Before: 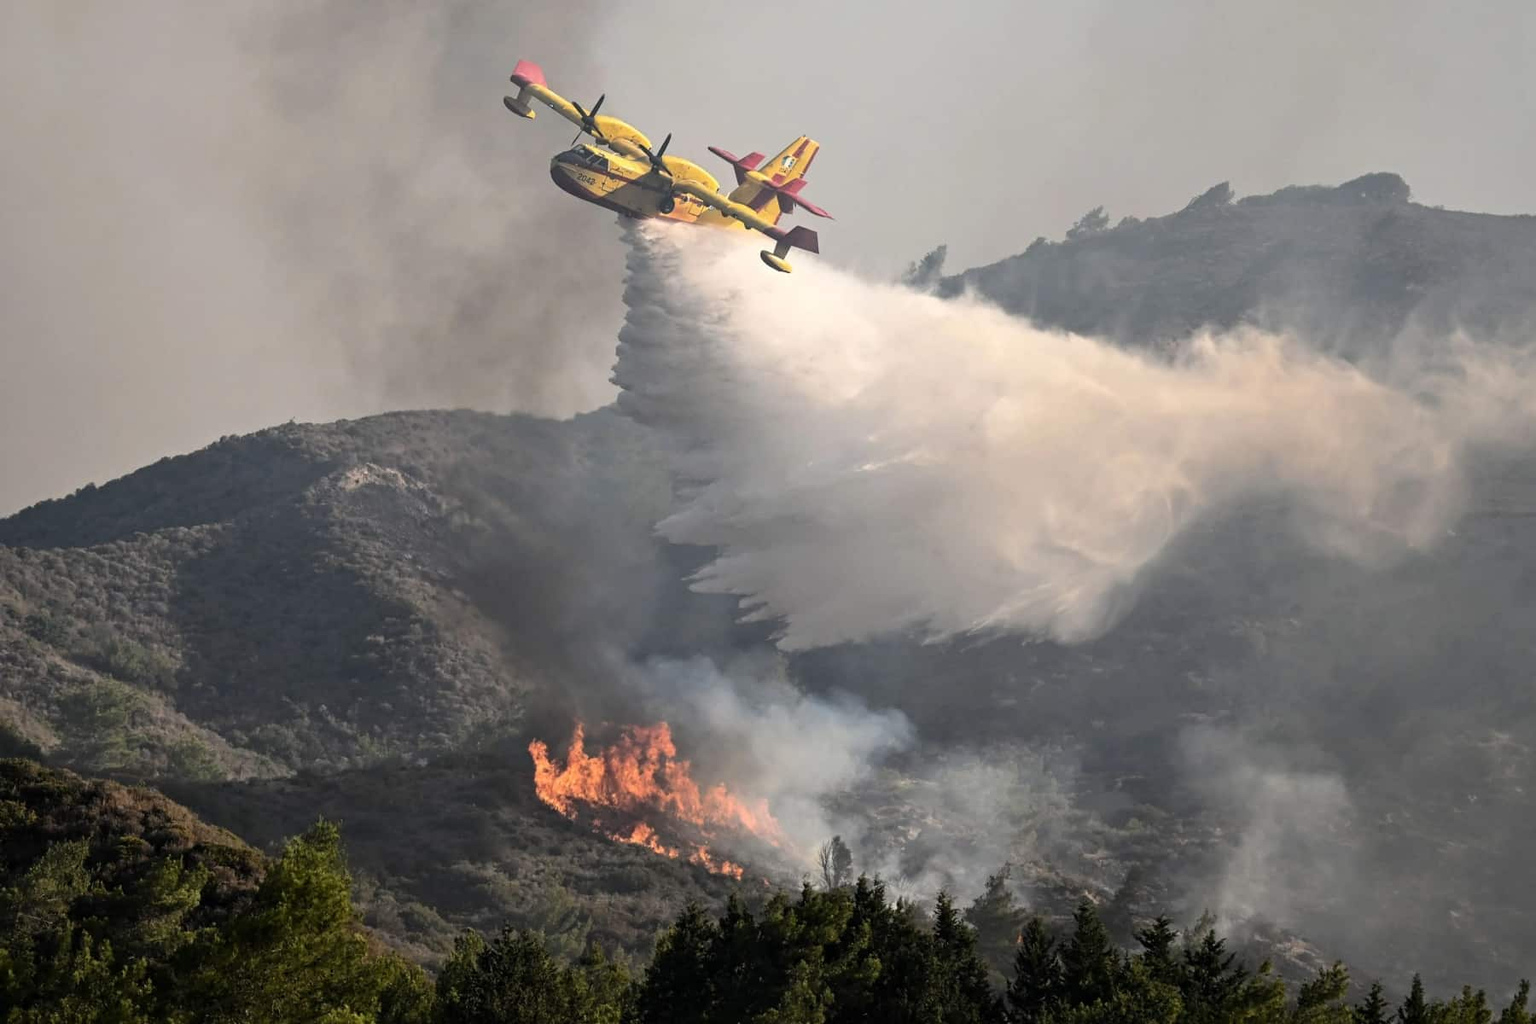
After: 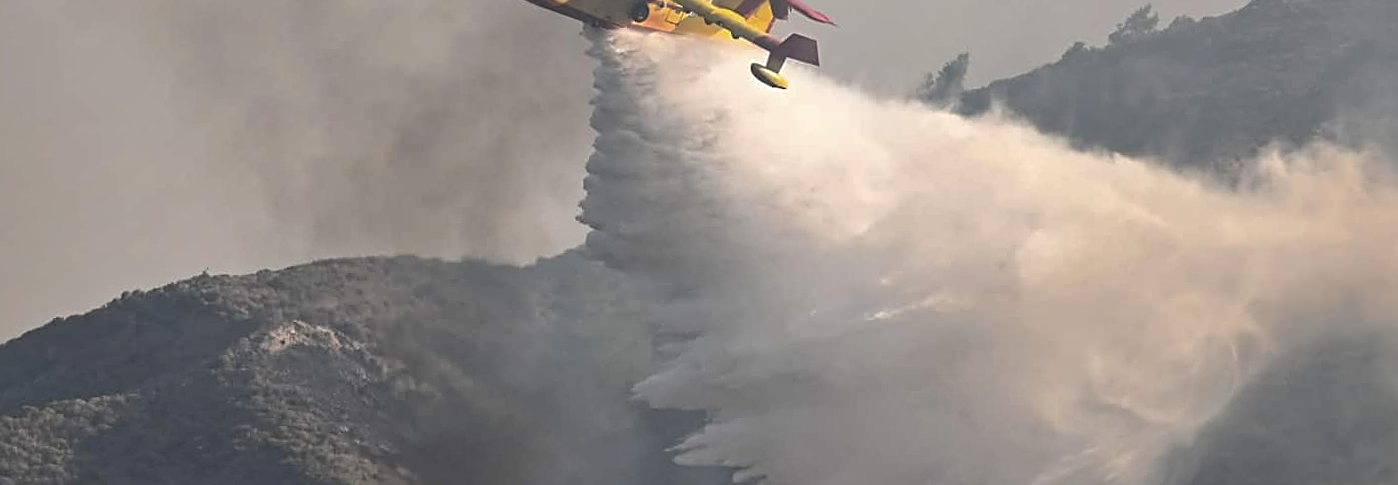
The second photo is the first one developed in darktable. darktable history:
crop: left 7.036%, top 18.398%, right 14.379%, bottom 40.043%
shadows and highlights: on, module defaults
sharpen: on, module defaults
rotate and perspective: rotation -1°, crop left 0.011, crop right 0.989, crop top 0.025, crop bottom 0.975
